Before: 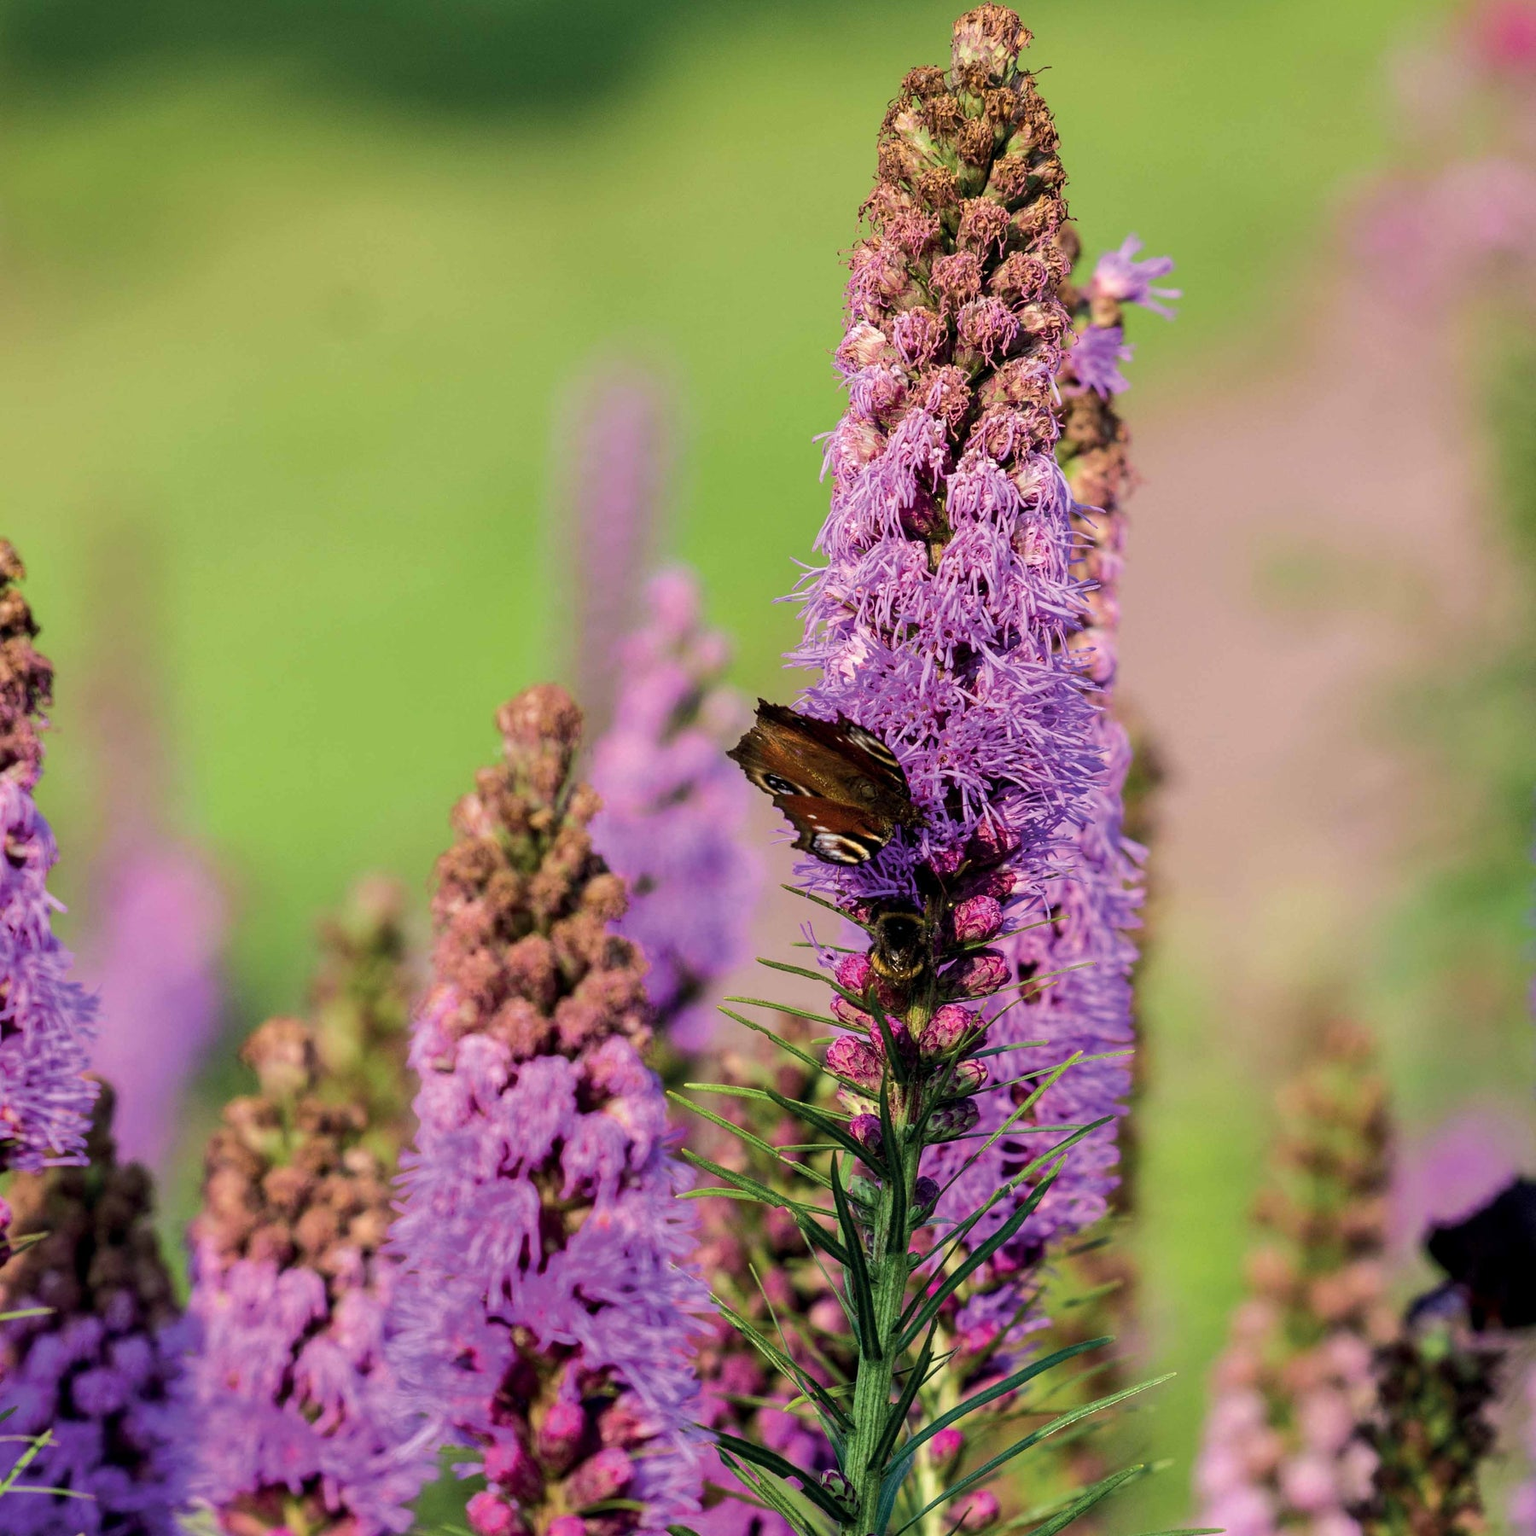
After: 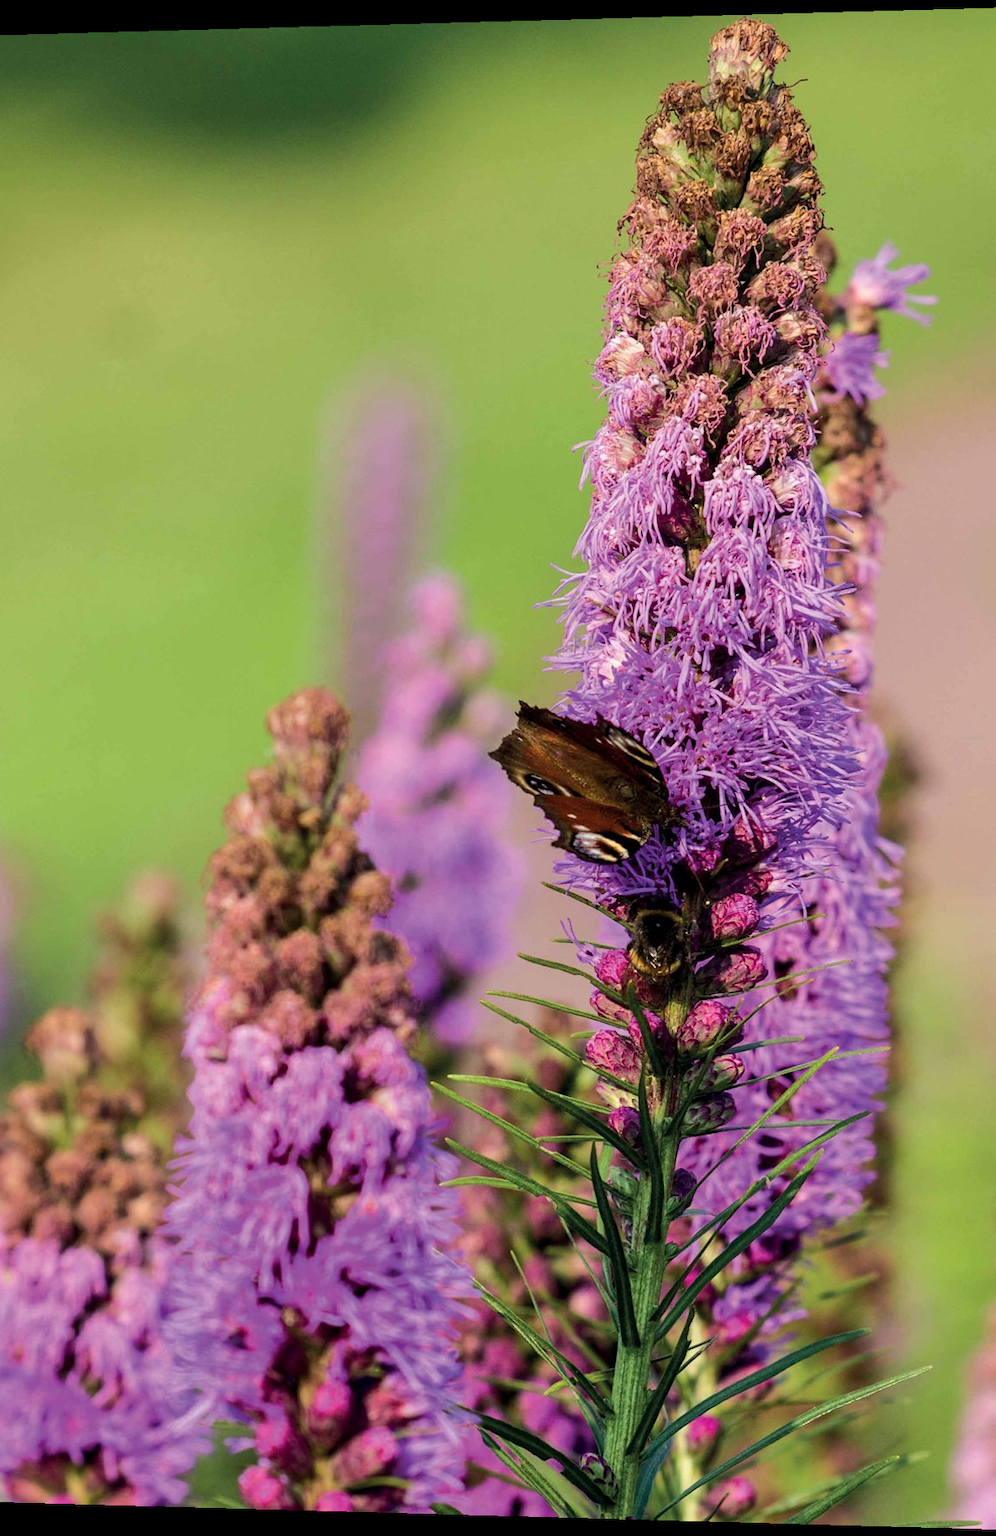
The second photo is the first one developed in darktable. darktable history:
rotate and perspective: lens shift (horizontal) -0.055, automatic cropping off
crop and rotate: left 13.342%, right 19.991%
